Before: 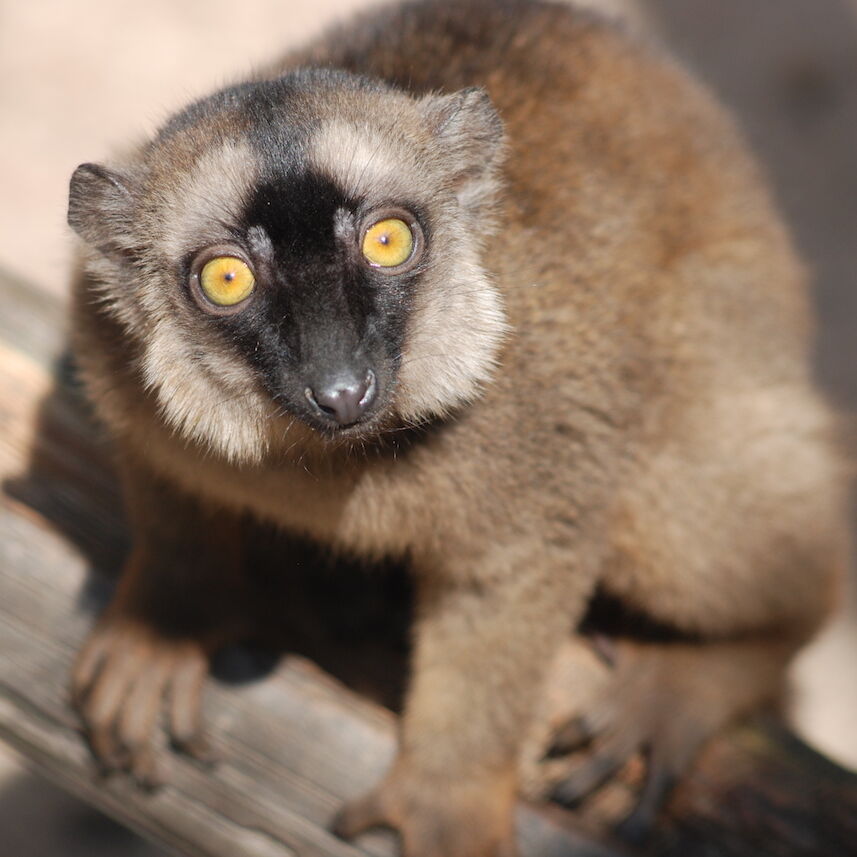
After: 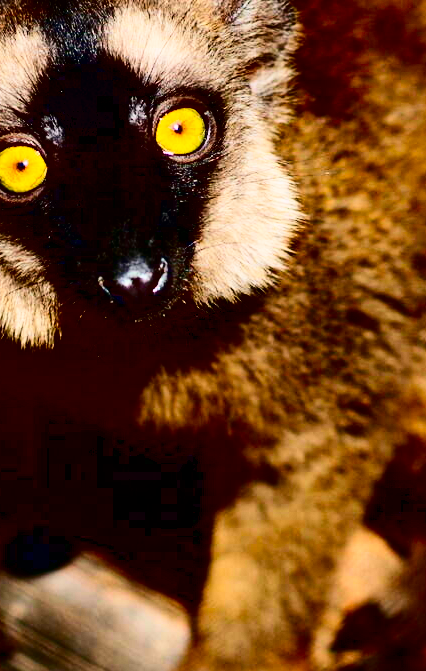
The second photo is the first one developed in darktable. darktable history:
contrast brightness saturation: contrast 0.784, brightness -0.991, saturation 0.998
color balance rgb: shadows lift › luminance -4.647%, shadows lift › chroma 1.226%, shadows lift › hue 218.17°, highlights gain › luminance 15.047%, linear chroma grading › global chroma 14.46%, perceptual saturation grading › global saturation 2.192%, global vibrance 24.037%, contrast -24.698%
exposure: black level correction 0.004, exposure 0.015 EV, compensate highlight preservation false
tone curve: curves: ch0 [(0, 0) (0.003, 0.003) (0.011, 0.012) (0.025, 0.027) (0.044, 0.048) (0.069, 0.075) (0.1, 0.108) (0.136, 0.147) (0.177, 0.192) (0.224, 0.243) (0.277, 0.3) (0.335, 0.363) (0.399, 0.433) (0.468, 0.508) (0.543, 0.589) (0.623, 0.676) (0.709, 0.769) (0.801, 0.868) (0.898, 0.949) (1, 1)], preserve colors none
crop and rotate: angle 0.021°, left 24.249%, top 13.101%, right 25.935%, bottom 8.512%
